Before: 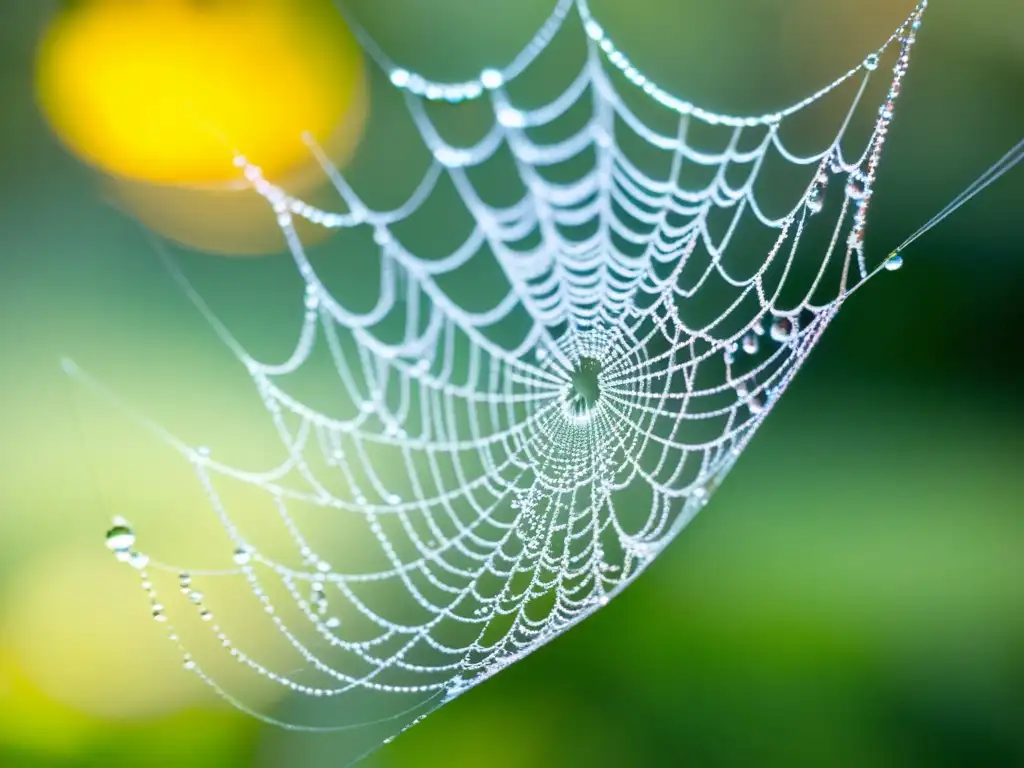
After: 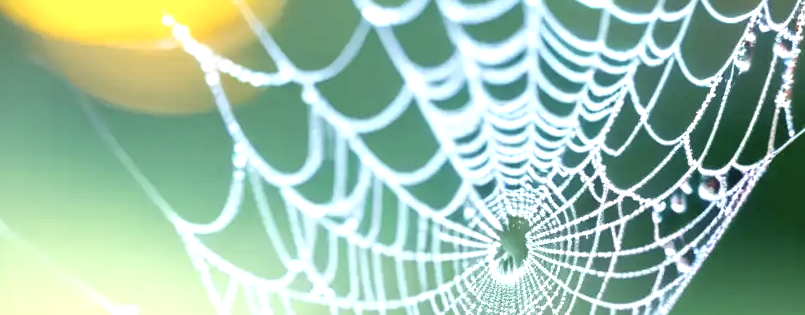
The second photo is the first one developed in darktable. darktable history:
crop: left 7.075%, top 18.373%, right 14.274%, bottom 40.55%
tone equalizer: on, module defaults
exposure: black level correction 0, exposure 0.587 EV, compensate highlight preservation false
color correction: highlights b* 0.057, saturation 0.824
local contrast: mode bilateral grid, contrast 10, coarseness 25, detail 110%, midtone range 0.2
